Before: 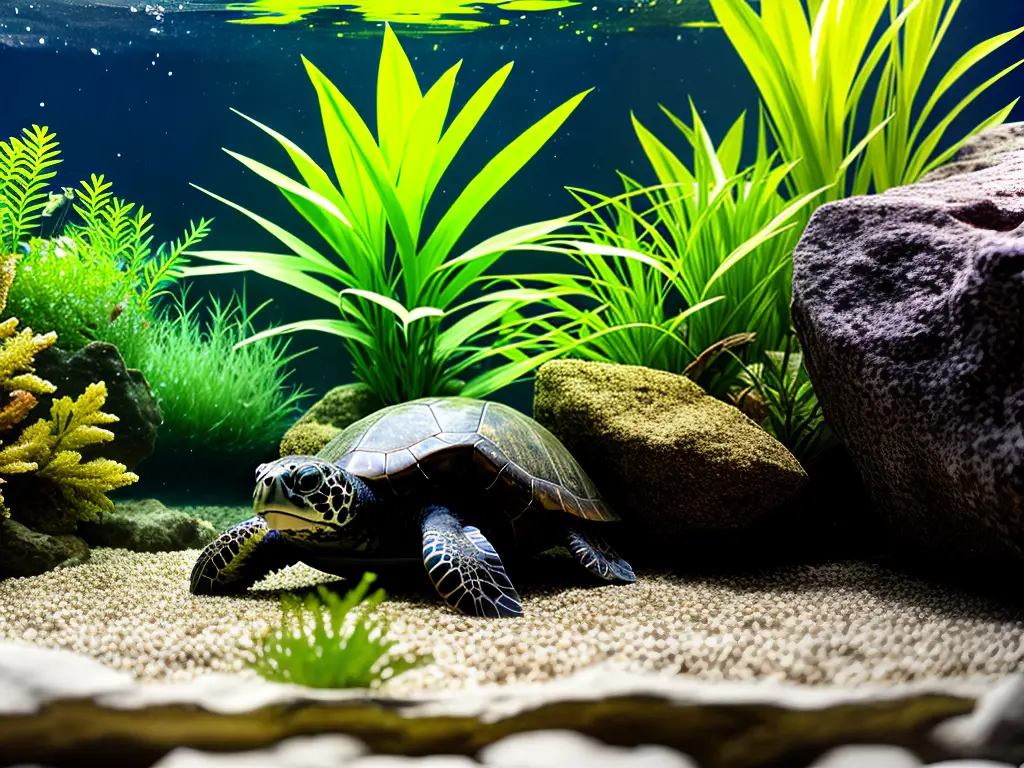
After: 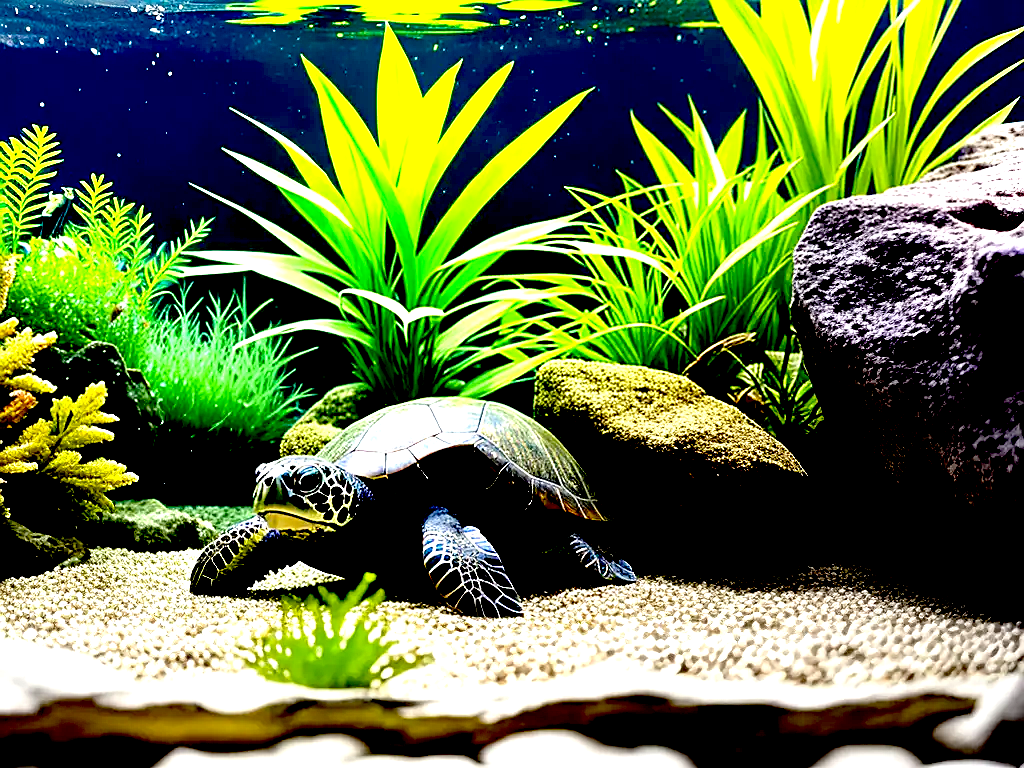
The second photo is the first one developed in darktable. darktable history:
exposure: black level correction 0.036, exposure 0.902 EV, compensate highlight preservation false
sharpen: on, module defaults
